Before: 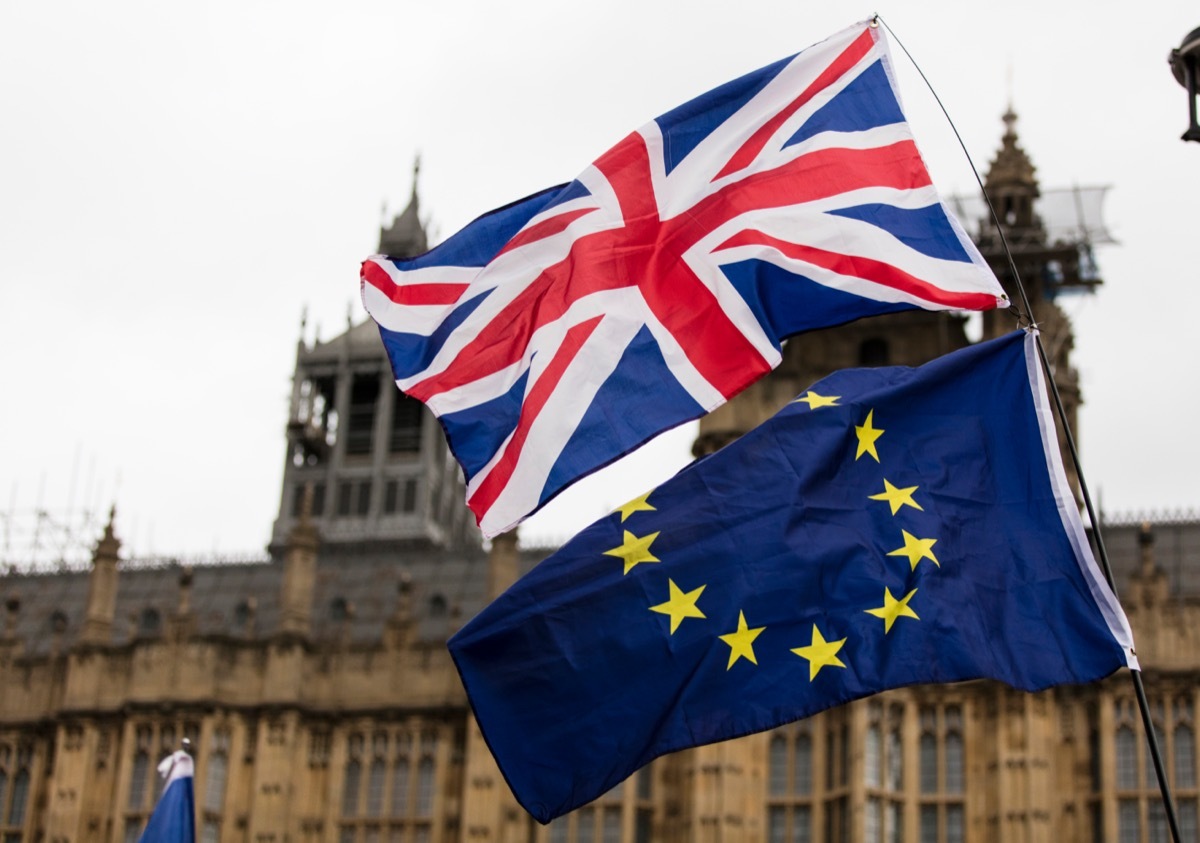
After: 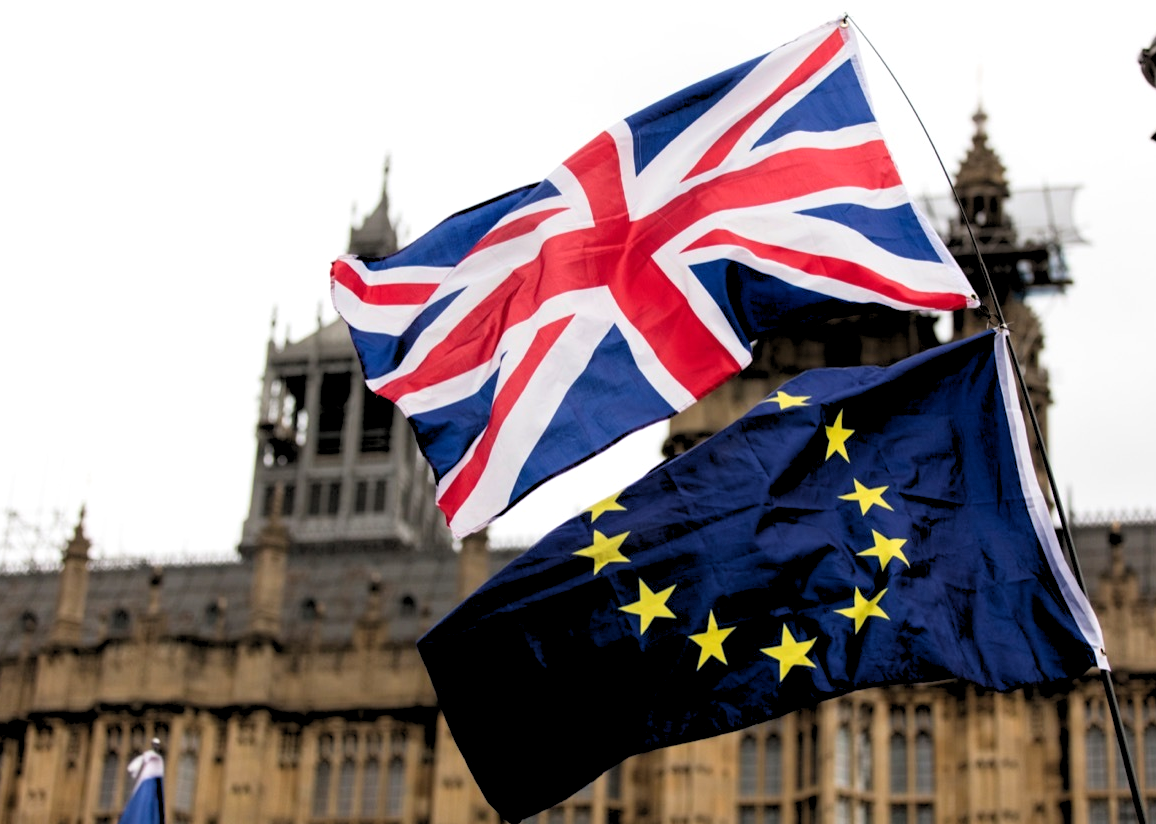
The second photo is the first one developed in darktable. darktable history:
rgb levels: levels [[0.013, 0.434, 0.89], [0, 0.5, 1], [0, 0.5, 1]]
crop and rotate: left 2.536%, right 1.107%, bottom 2.246%
